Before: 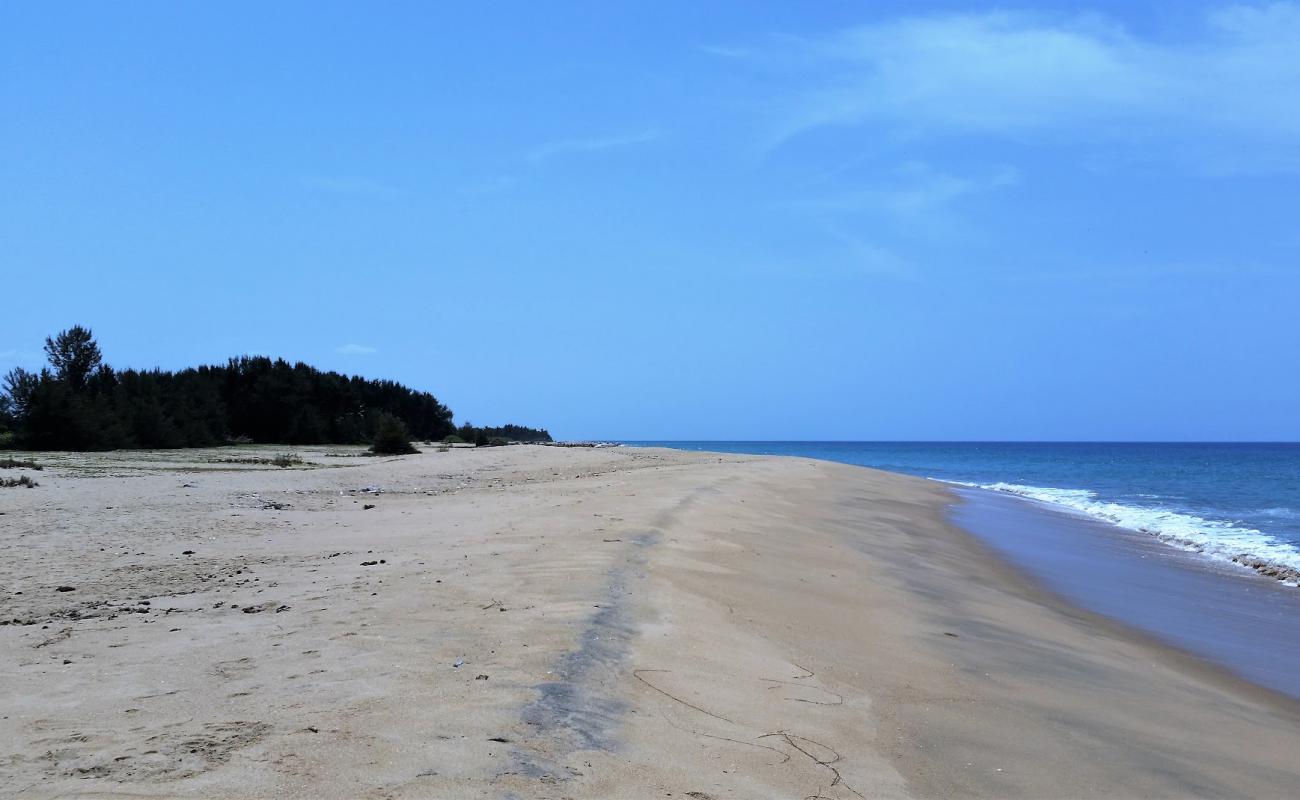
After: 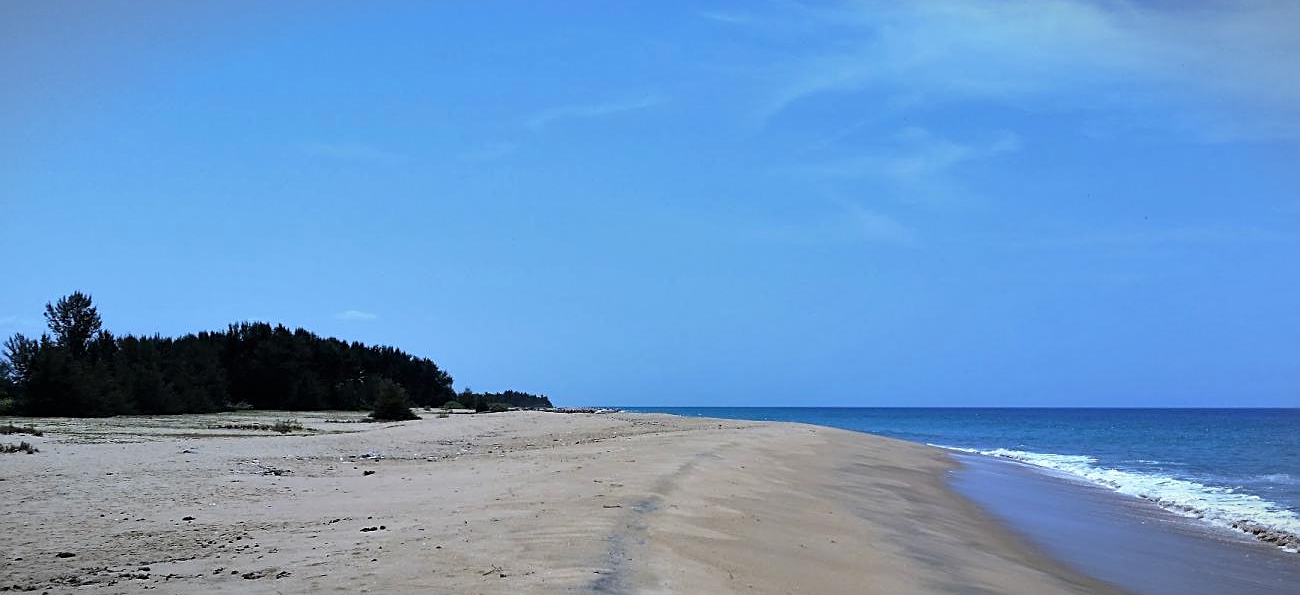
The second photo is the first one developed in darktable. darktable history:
crop: top 4.348%, bottom 21.154%
sharpen: on, module defaults
vignetting: fall-off start 100.02%, fall-off radius 65.08%, automatic ratio true
shadows and highlights: soften with gaussian
